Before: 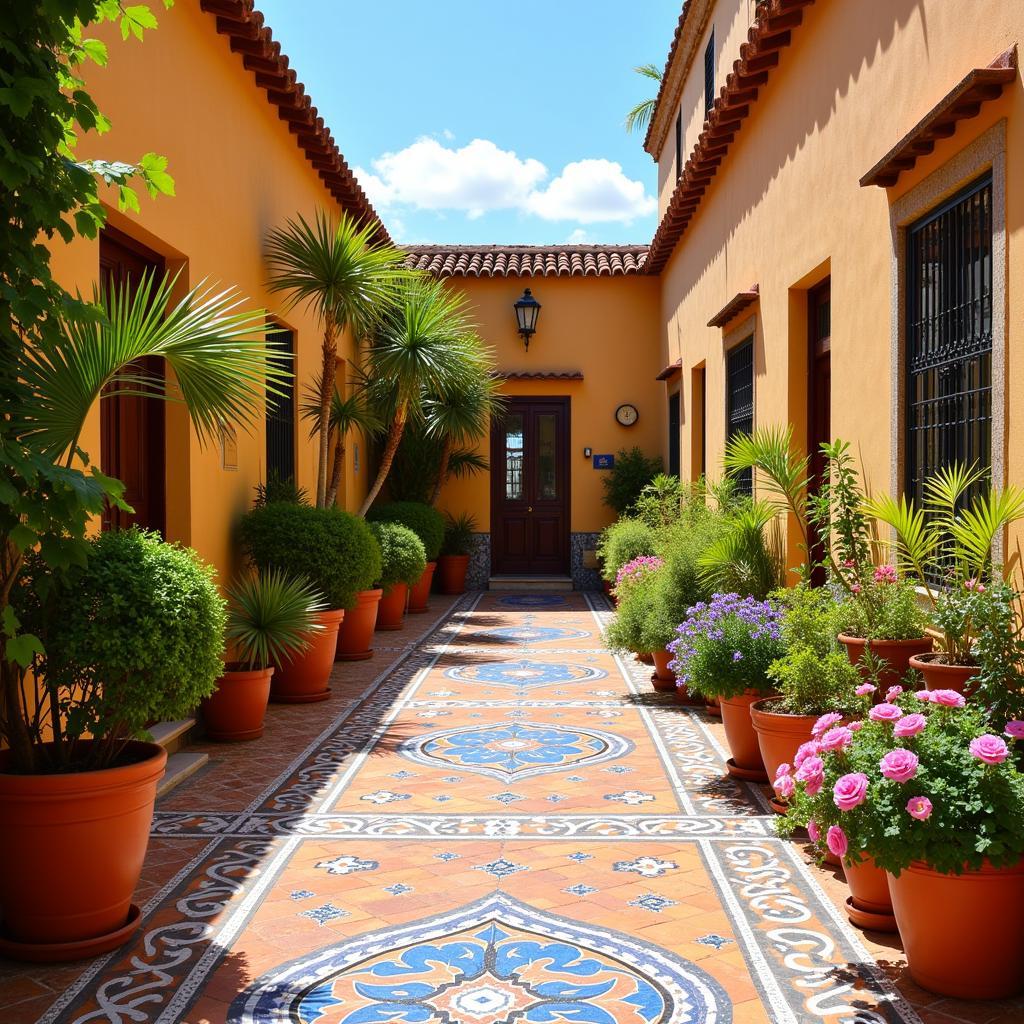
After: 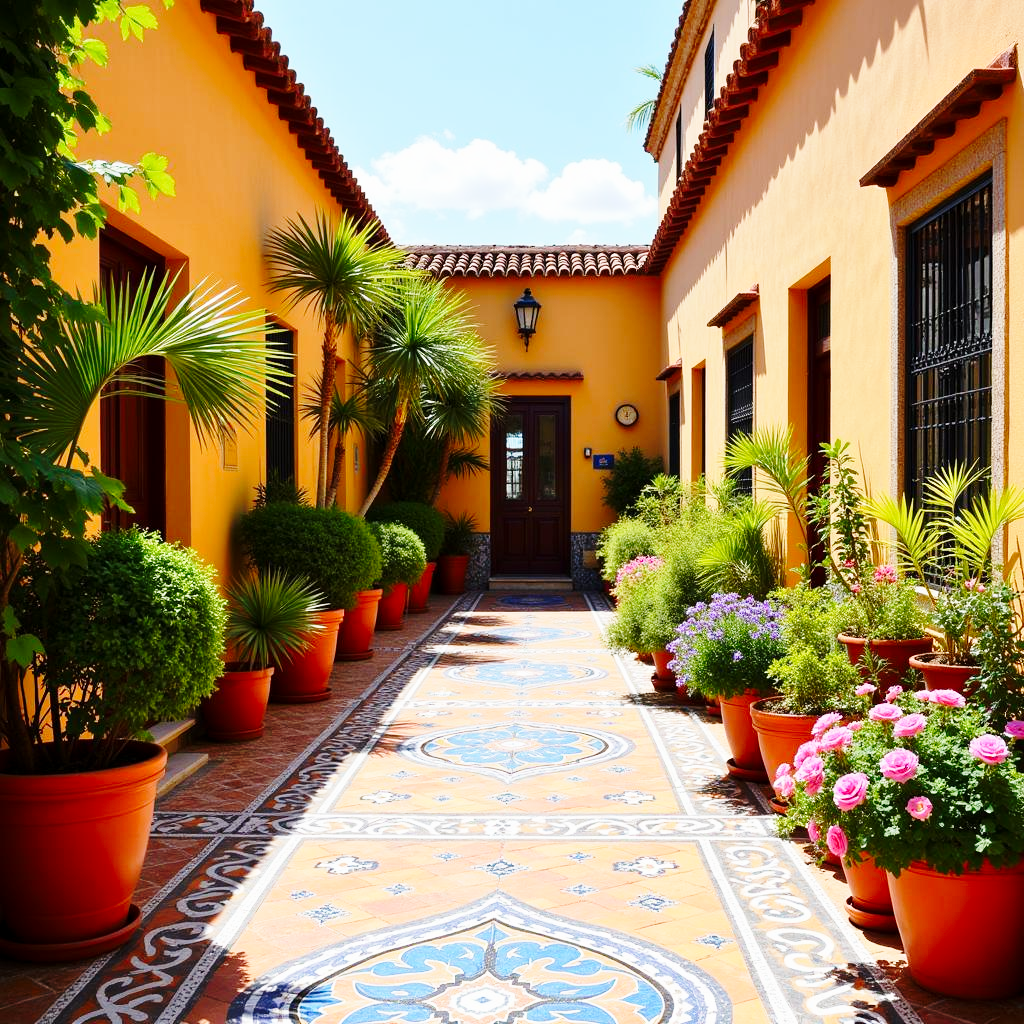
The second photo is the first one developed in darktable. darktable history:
base curve: curves: ch0 [(0, 0) (0.028, 0.03) (0.121, 0.232) (0.46, 0.748) (0.859, 0.968) (1, 1)], preserve colors none
exposure: black level correction 0.002, exposure -0.103 EV, compensate highlight preservation false
